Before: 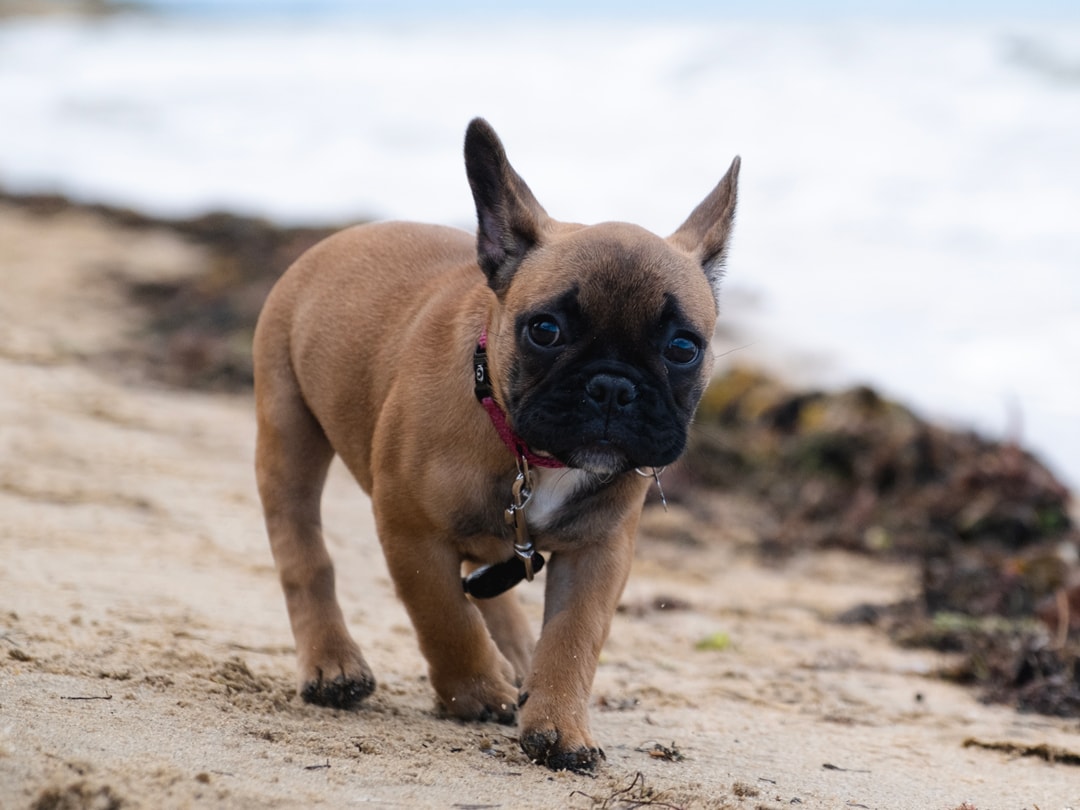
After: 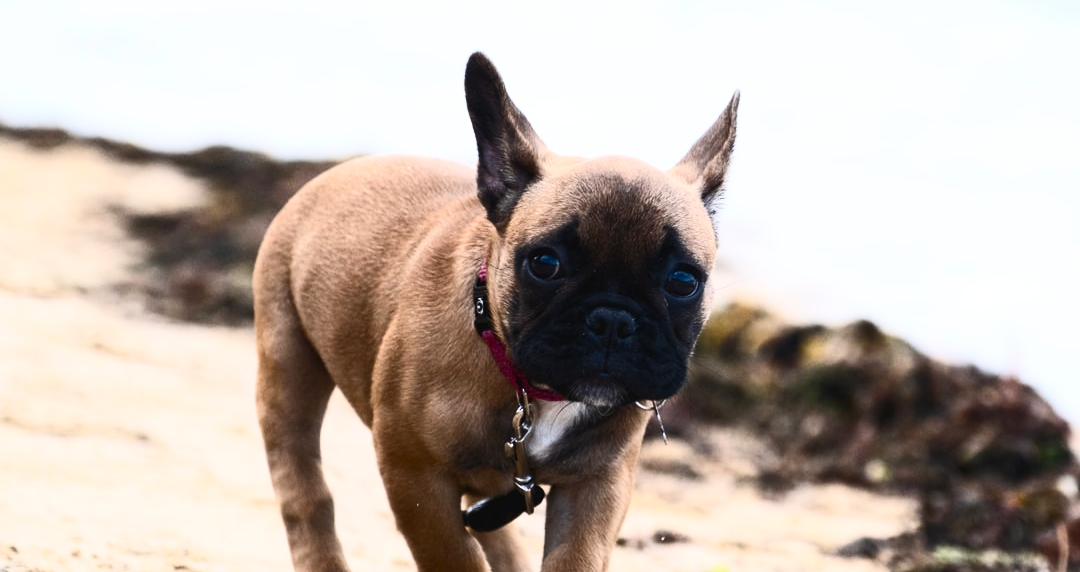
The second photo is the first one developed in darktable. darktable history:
contrast brightness saturation: contrast 0.62, brightness 0.34, saturation 0.14
crop and rotate: top 8.293%, bottom 20.996%
